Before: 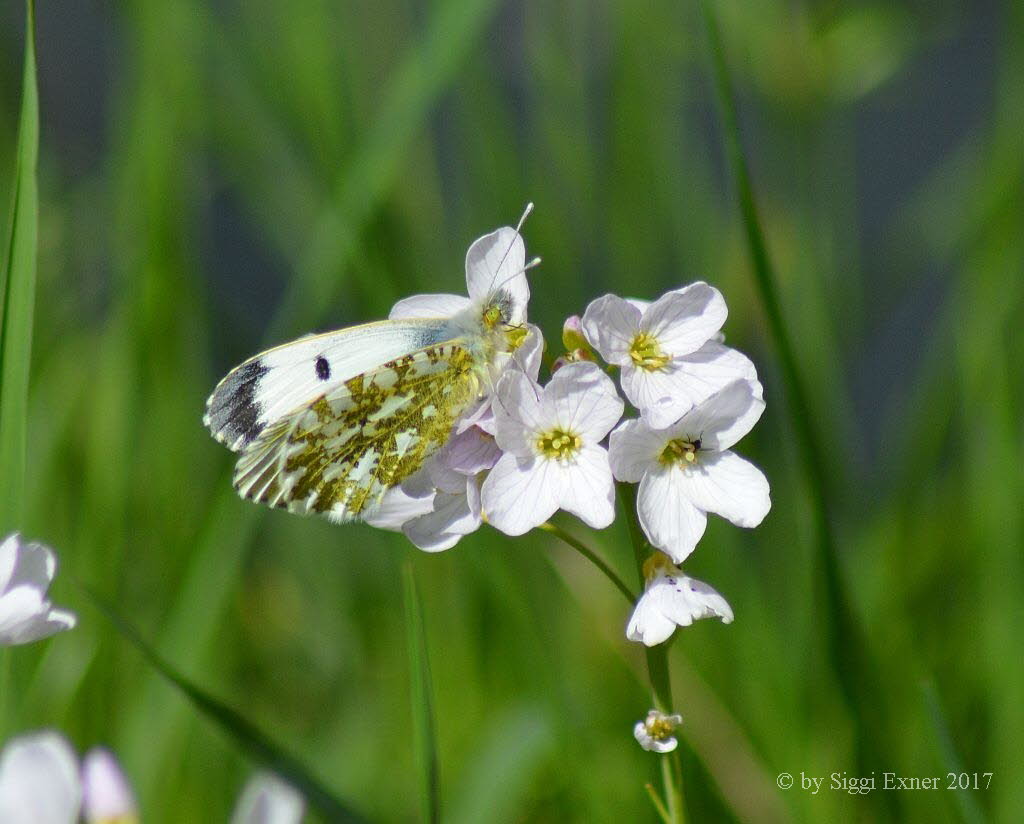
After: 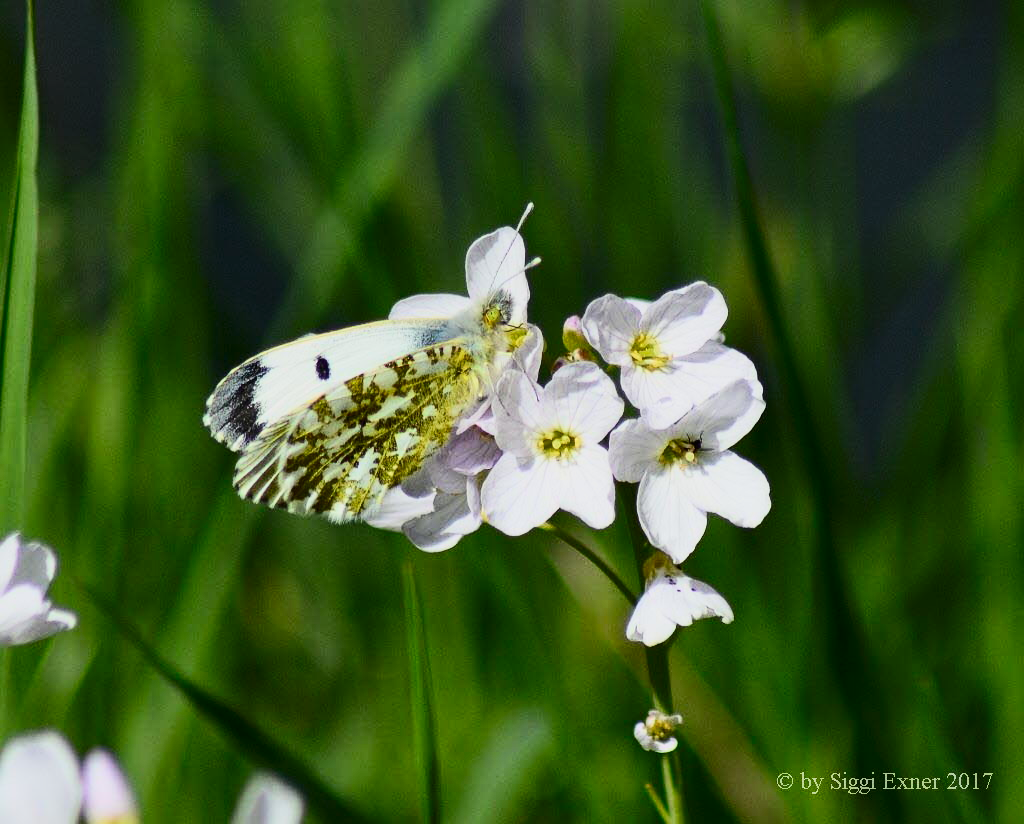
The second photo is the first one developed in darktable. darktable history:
exposure: exposure -0.36 EV, compensate highlight preservation false
contrast brightness saturation: contrast 0.4, brightness 0.1, saturation 0.21
filmic rgb: black relative exposure -7.65 EV, white relative exposure 4.56 EV, hardness 3.61, color science v6 (2022)
